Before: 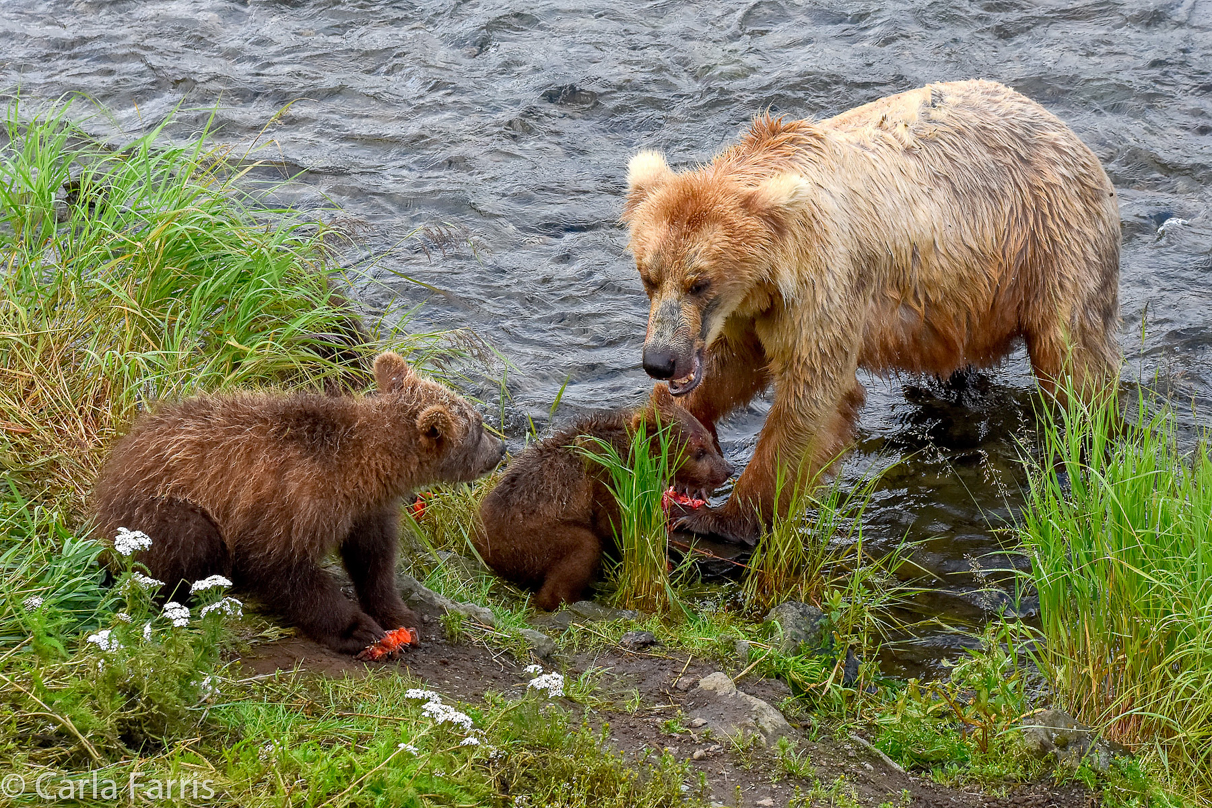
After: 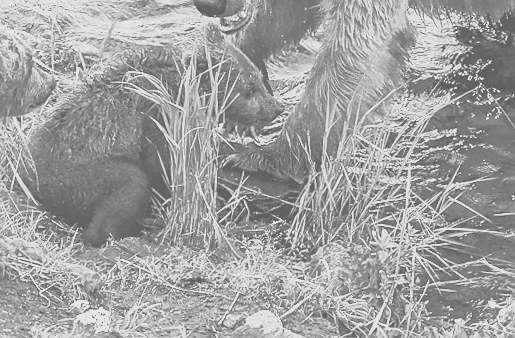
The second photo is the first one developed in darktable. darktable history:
rotate and perspective: rotation 0.8°, automatic cropping off
contrast brightness saturation: contrast 0.57, brightness 0.57, saturation -0.34
sharpen: on, module defaults
crop: left 37.221%, top 45.169%, right 20.63%, bottom 13.777%
colorize: saturation 51%, source mix 50.67%, lightness 50.67%
monochrome: a 32, b 64, size 2.3
color balance rgb: global vibrance 10%
white balance: emerald 1
